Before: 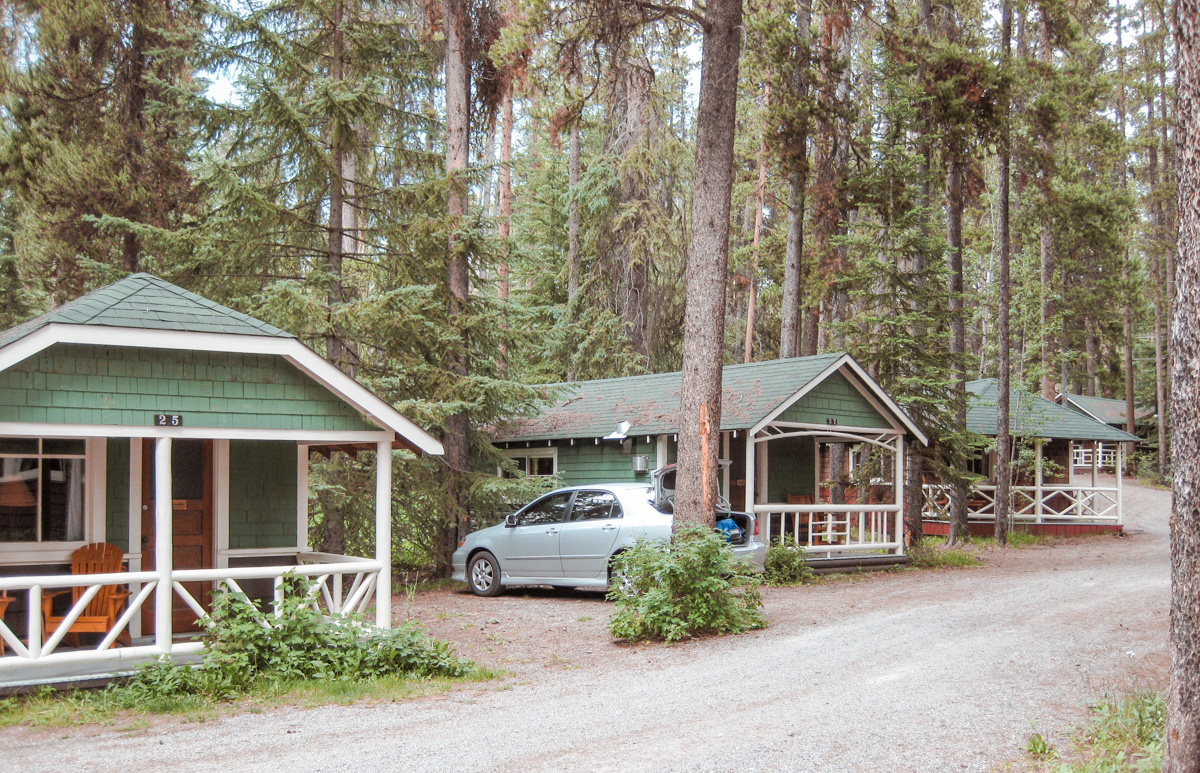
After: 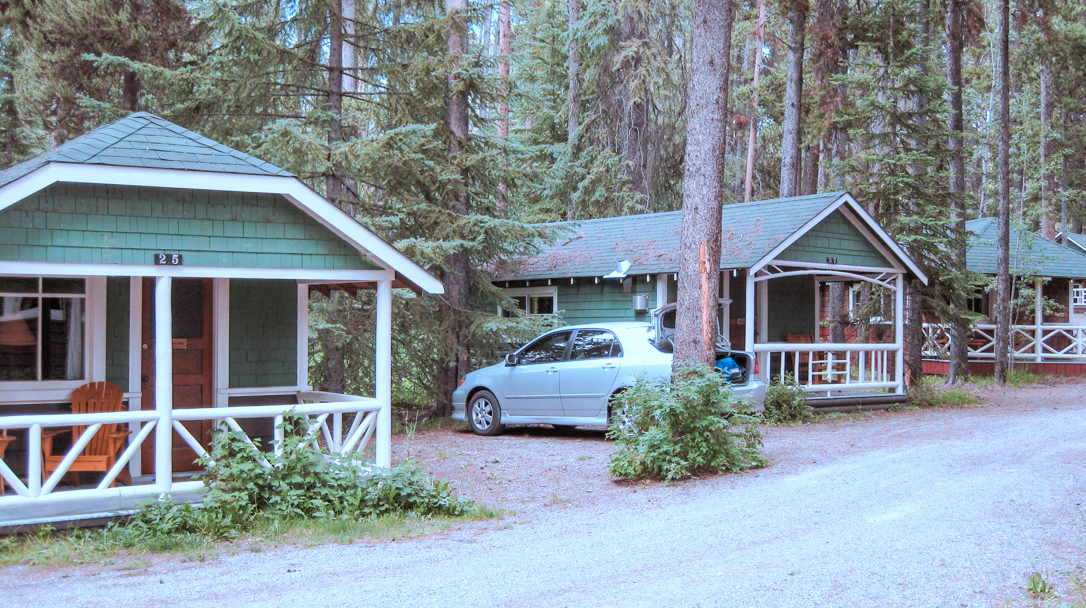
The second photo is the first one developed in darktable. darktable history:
white balance: red 1.05, blue 1.072
crop: top 20.916%, right 9.437%, bottom 0.316%
exposure: black level correction 0.001, compensate highlight preservation false
color correction: highlights a* -9.35, highlights b* -23.15
